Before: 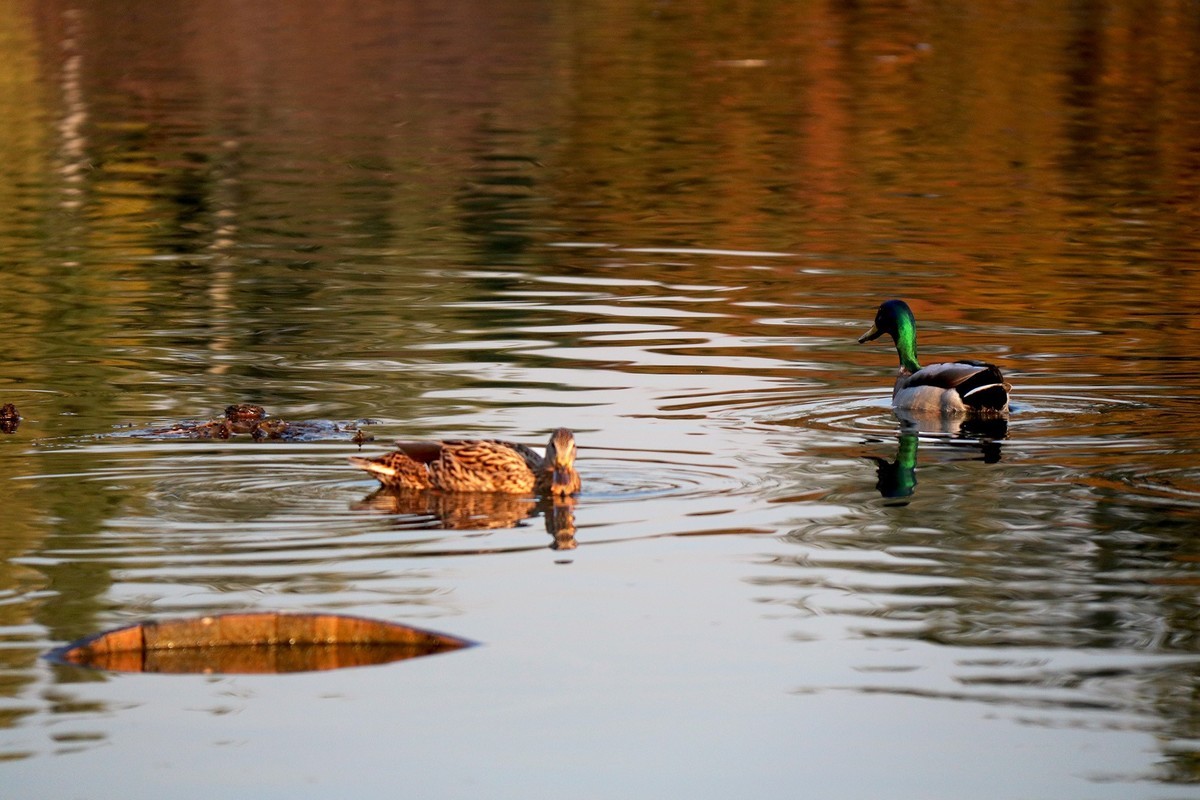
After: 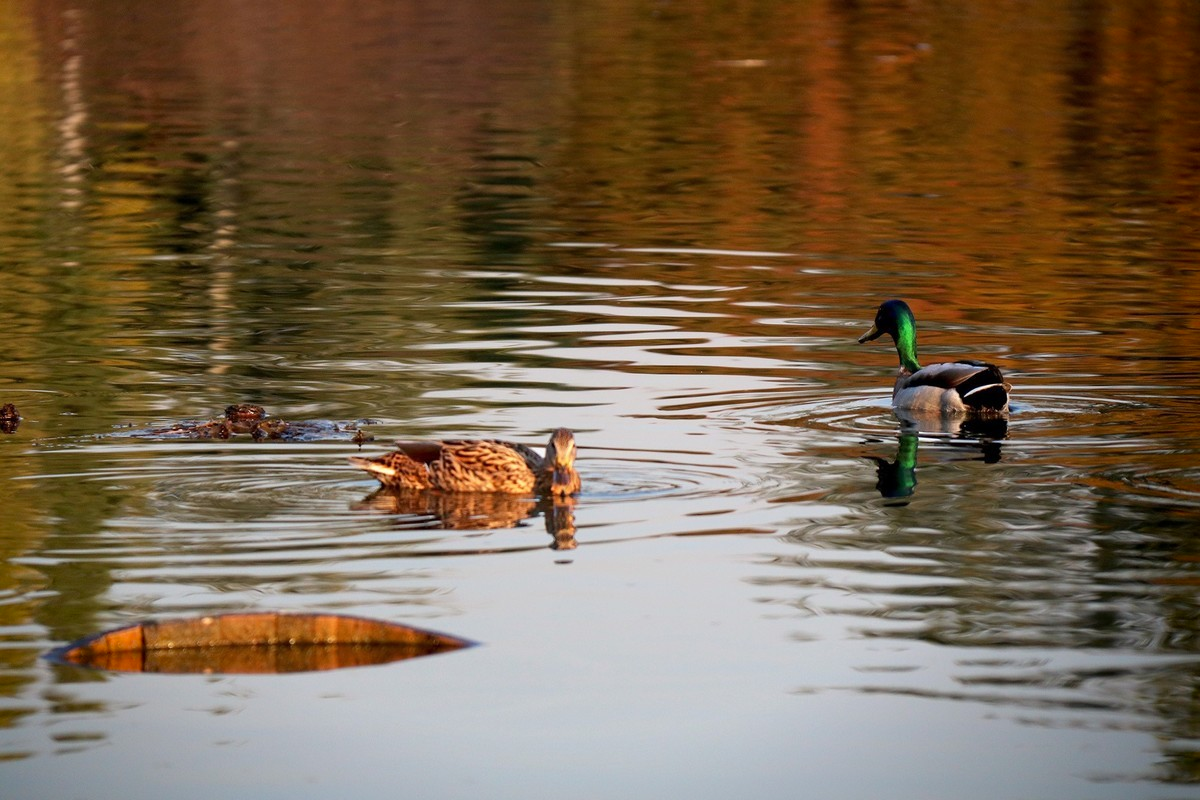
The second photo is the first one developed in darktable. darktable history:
vignetting: fall-off start 97.14%, saturation 0.371, center (-0.058, -0.358), width/height ratio 1.18
